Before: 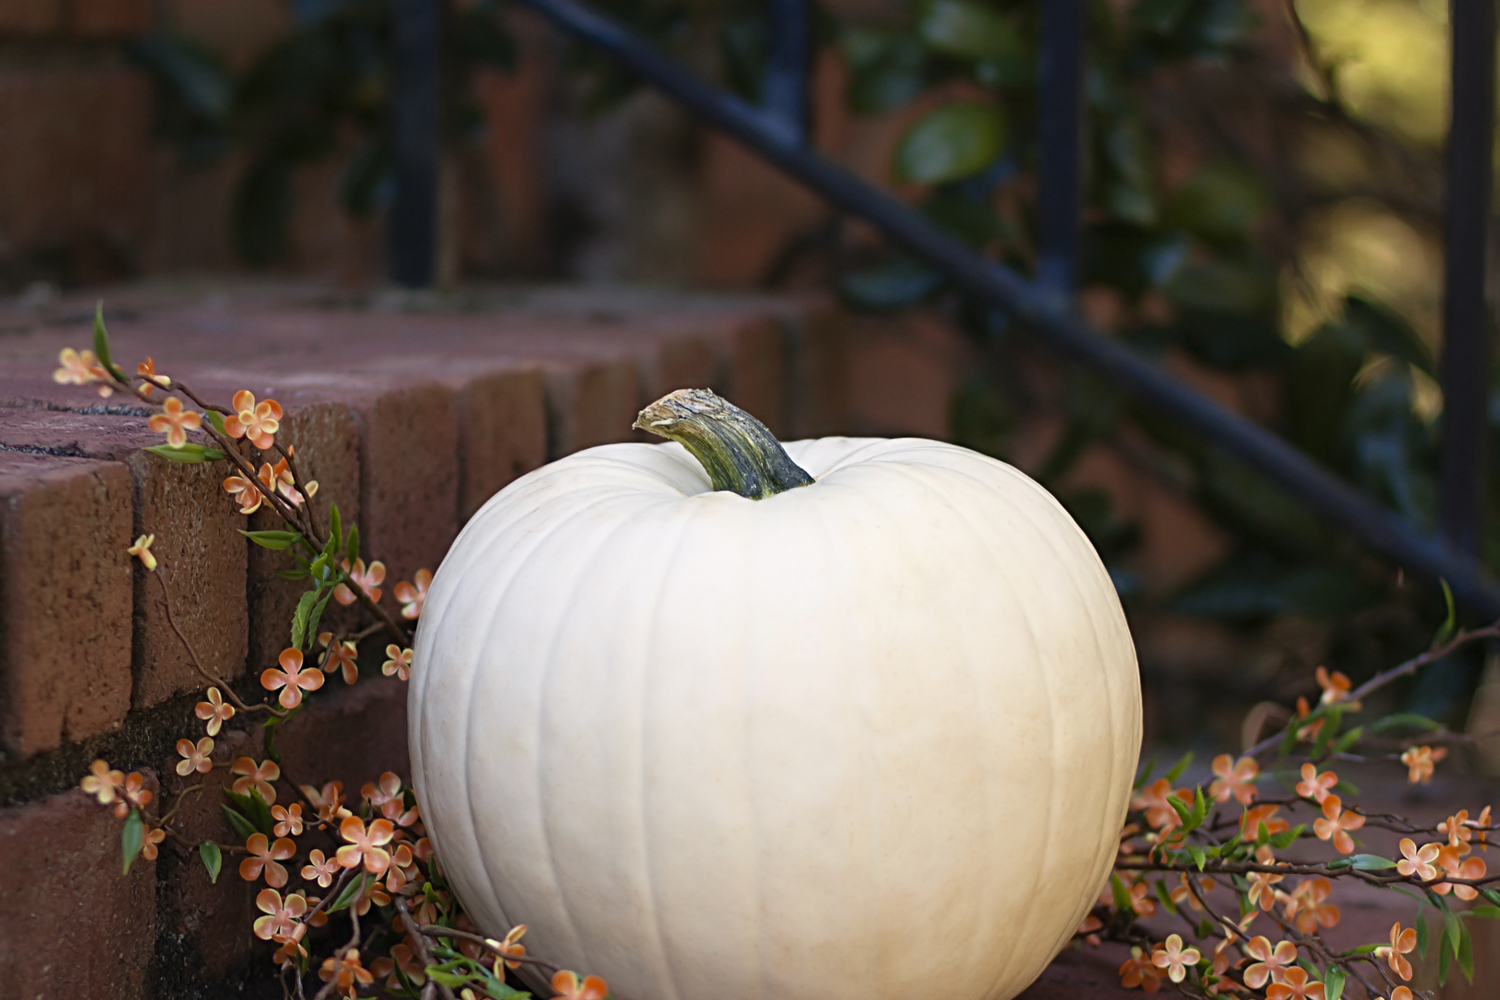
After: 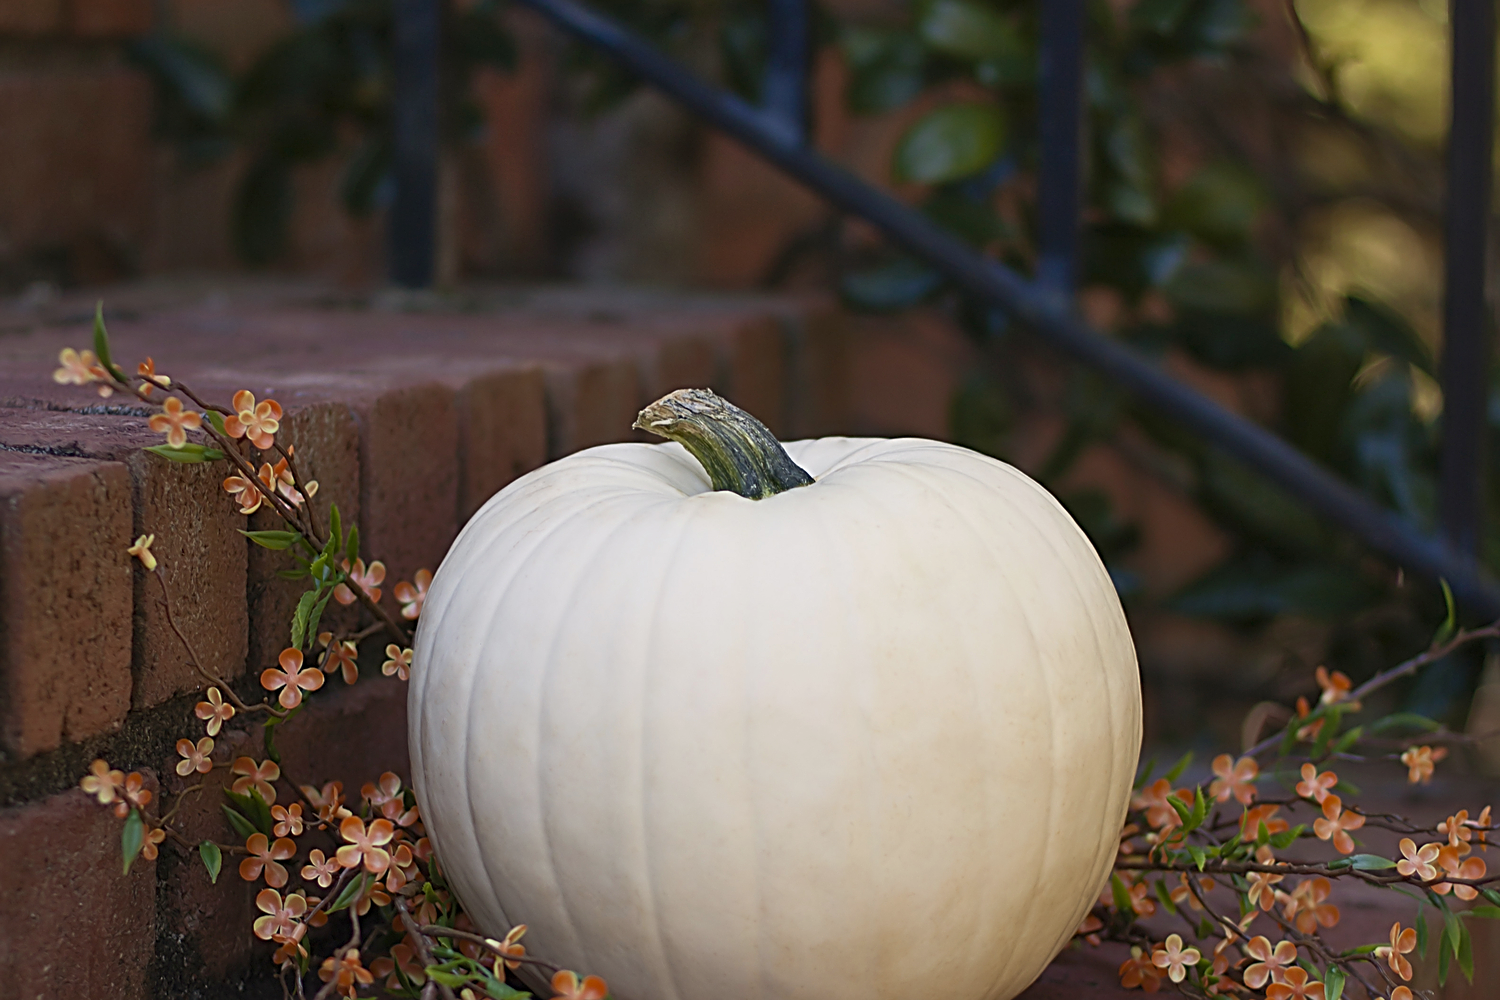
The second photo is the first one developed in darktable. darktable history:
tone equalizer: -8 EV 0.29 EV, -7 EV 0.432 EV, -6 EV 0.379 EV, -5 EV 0.281 EV, -3 EV -0.252 EV, -2 EV -0.421 EV, -1 EV -0.429 EV, +0 EV -0.265 EV
sharpen: on, module defaults
